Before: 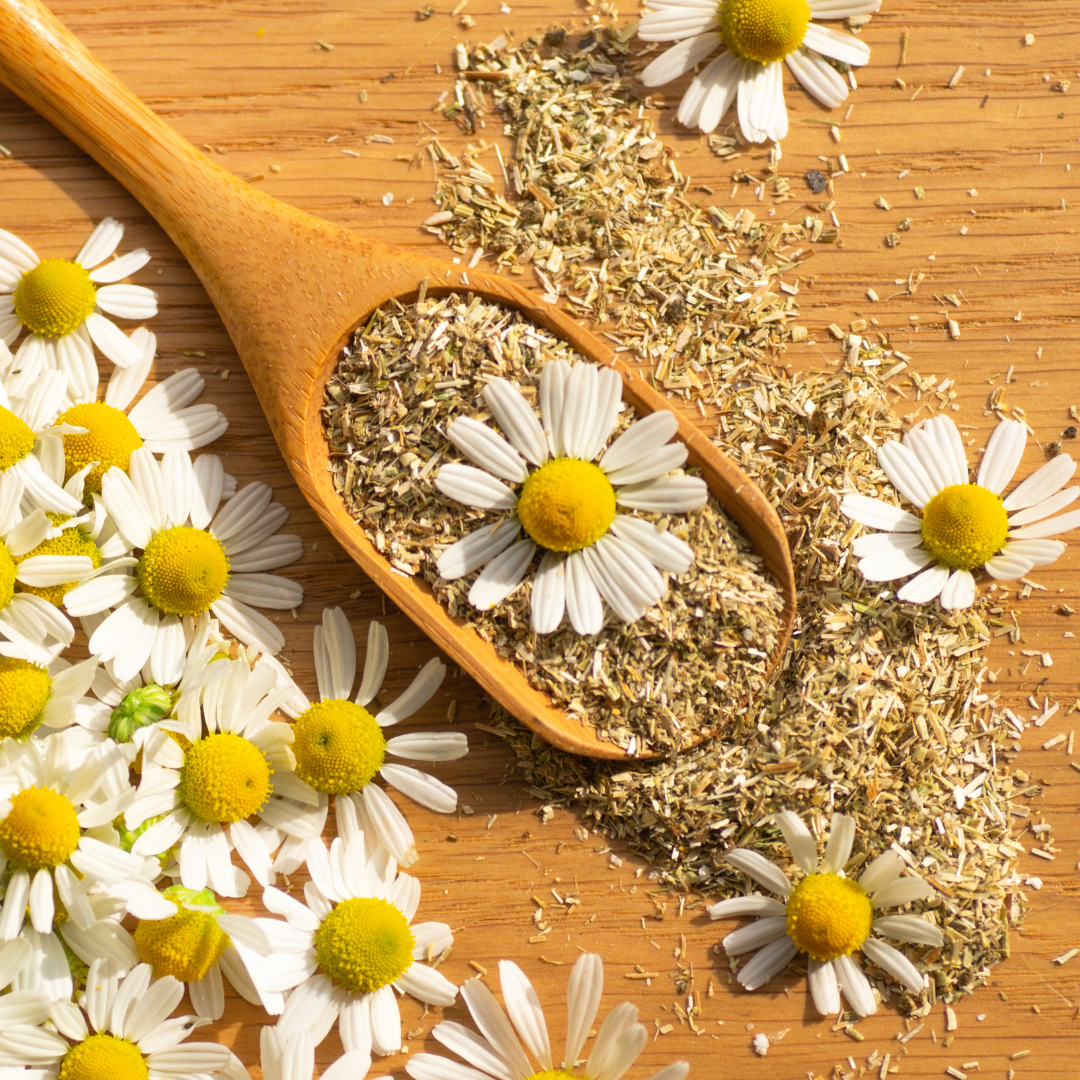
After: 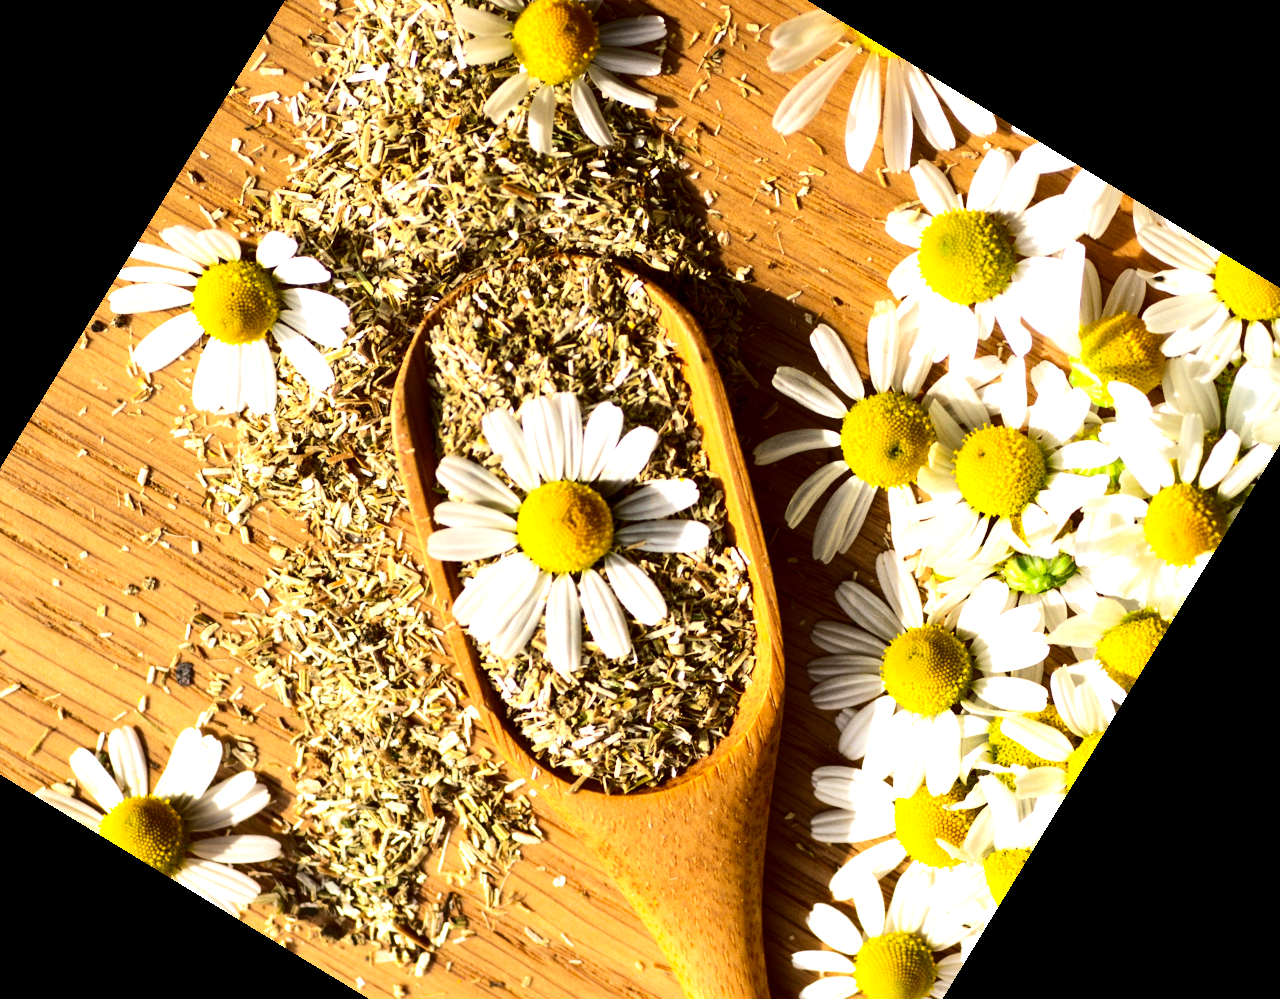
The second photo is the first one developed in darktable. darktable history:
crop and rotate: angle 148.68°, left 9.111%, top 15.603%, right 4.588%, bottom 17.041%
white balance: red 0.976, blue 1.04
tone equalizer: -8 EV -0.75 EV, -7 EV -0.7 EV, -6 EV -0.6 EV, -5 EV -0.4 EV, -3 EV 0.4 EV, -2 EV 0.6 EV, -1 EV 0.7 EV, +0 EV 0.75 EV, edges refinement/feathering 500, mask exposure compensation -1.57 EV, preserve details no
contrast brightness saturation: contrast 0.19, brightness -0.24, saturation 0.11
